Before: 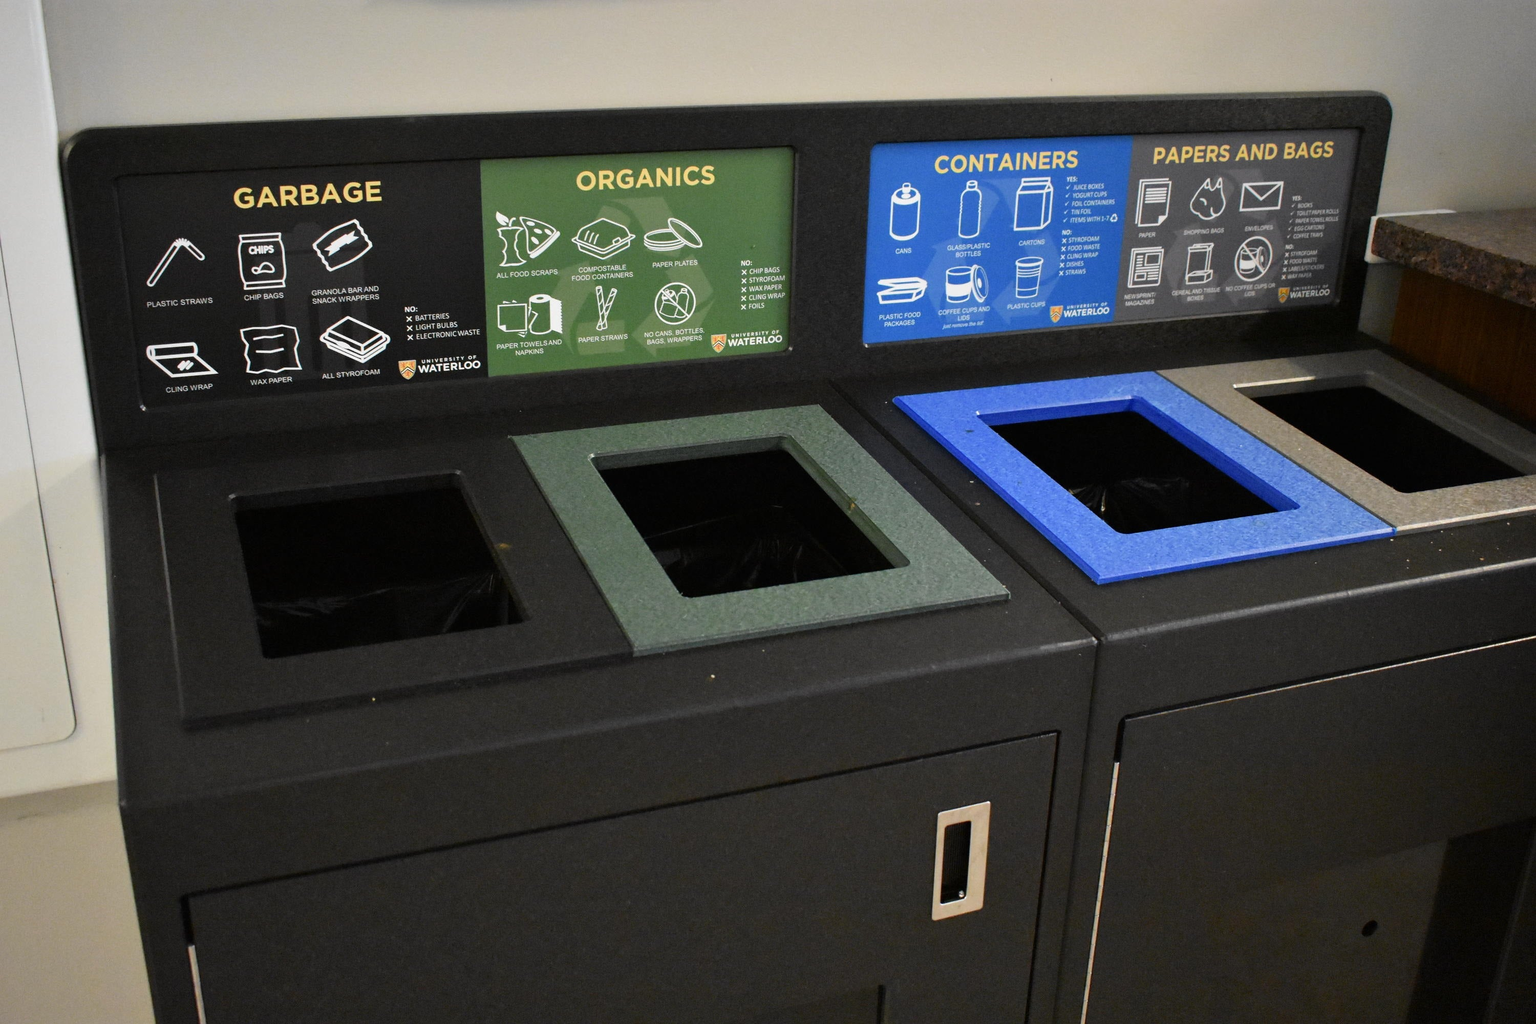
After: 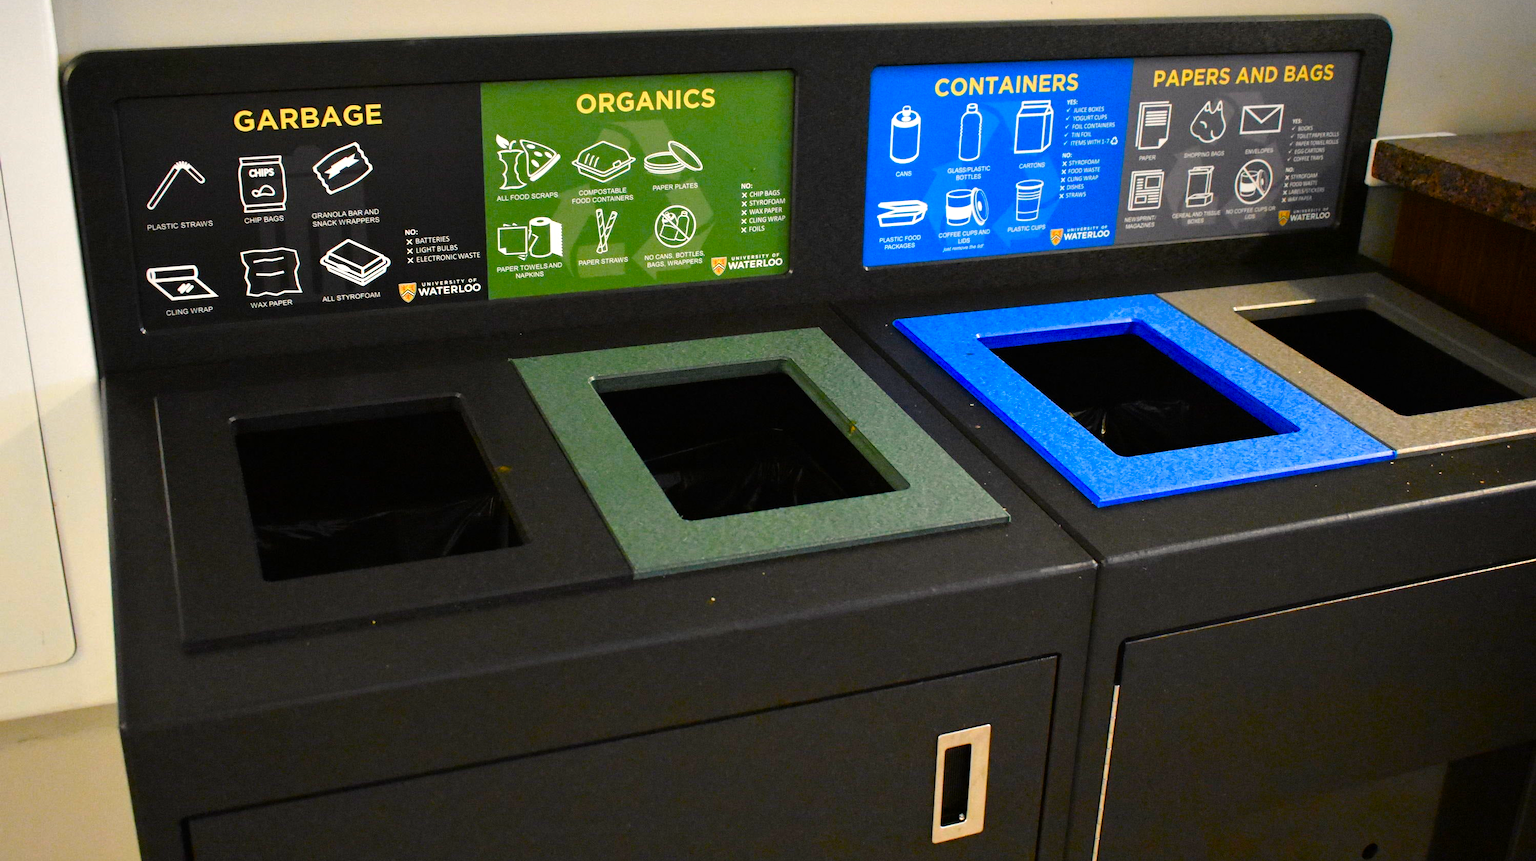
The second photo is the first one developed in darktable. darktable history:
crop: top 7.569%, bottom 8.286%
color balance rgb: highlights gain › chroma 2.236%, highlights gain › hue 74.4°, perceptual saturation grading › global saturation 26.764%, perceptual saturation grading › highlights -28.59%, perceptual saturation grading › mid-tones 15.781%, perceptual saturation grading › shadows 33.573%, global vibrance 50.566%
tone equalizer: -8 EV -0.412 EV, -7 EV -0.396 EV, -6 EV -0.298 EV, -5 EV -0.207 EV, -3 EV 0.222 EV, -2 EV 0.316 EV, -1 EV 0.397 EV, +0 EV 0.435 EV, mask exposure compensation -0.501 EV
